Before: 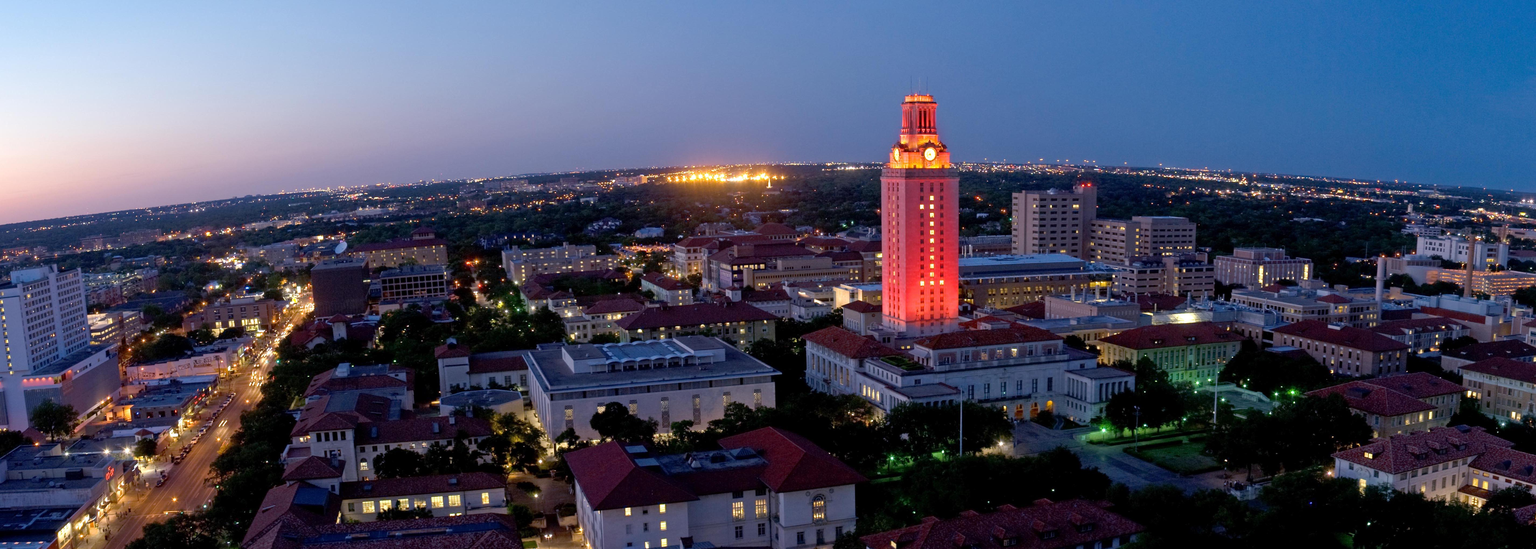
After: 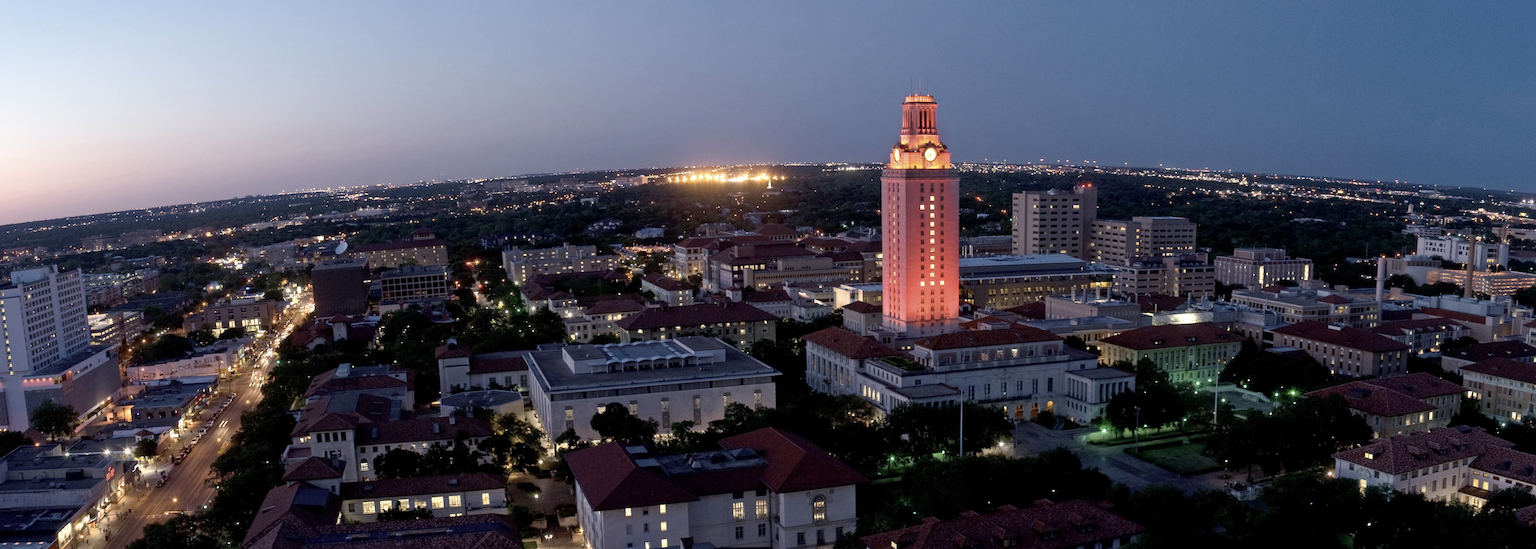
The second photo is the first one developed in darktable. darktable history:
contrast brightness saturation: contrast 0.105, saturation -0.365
